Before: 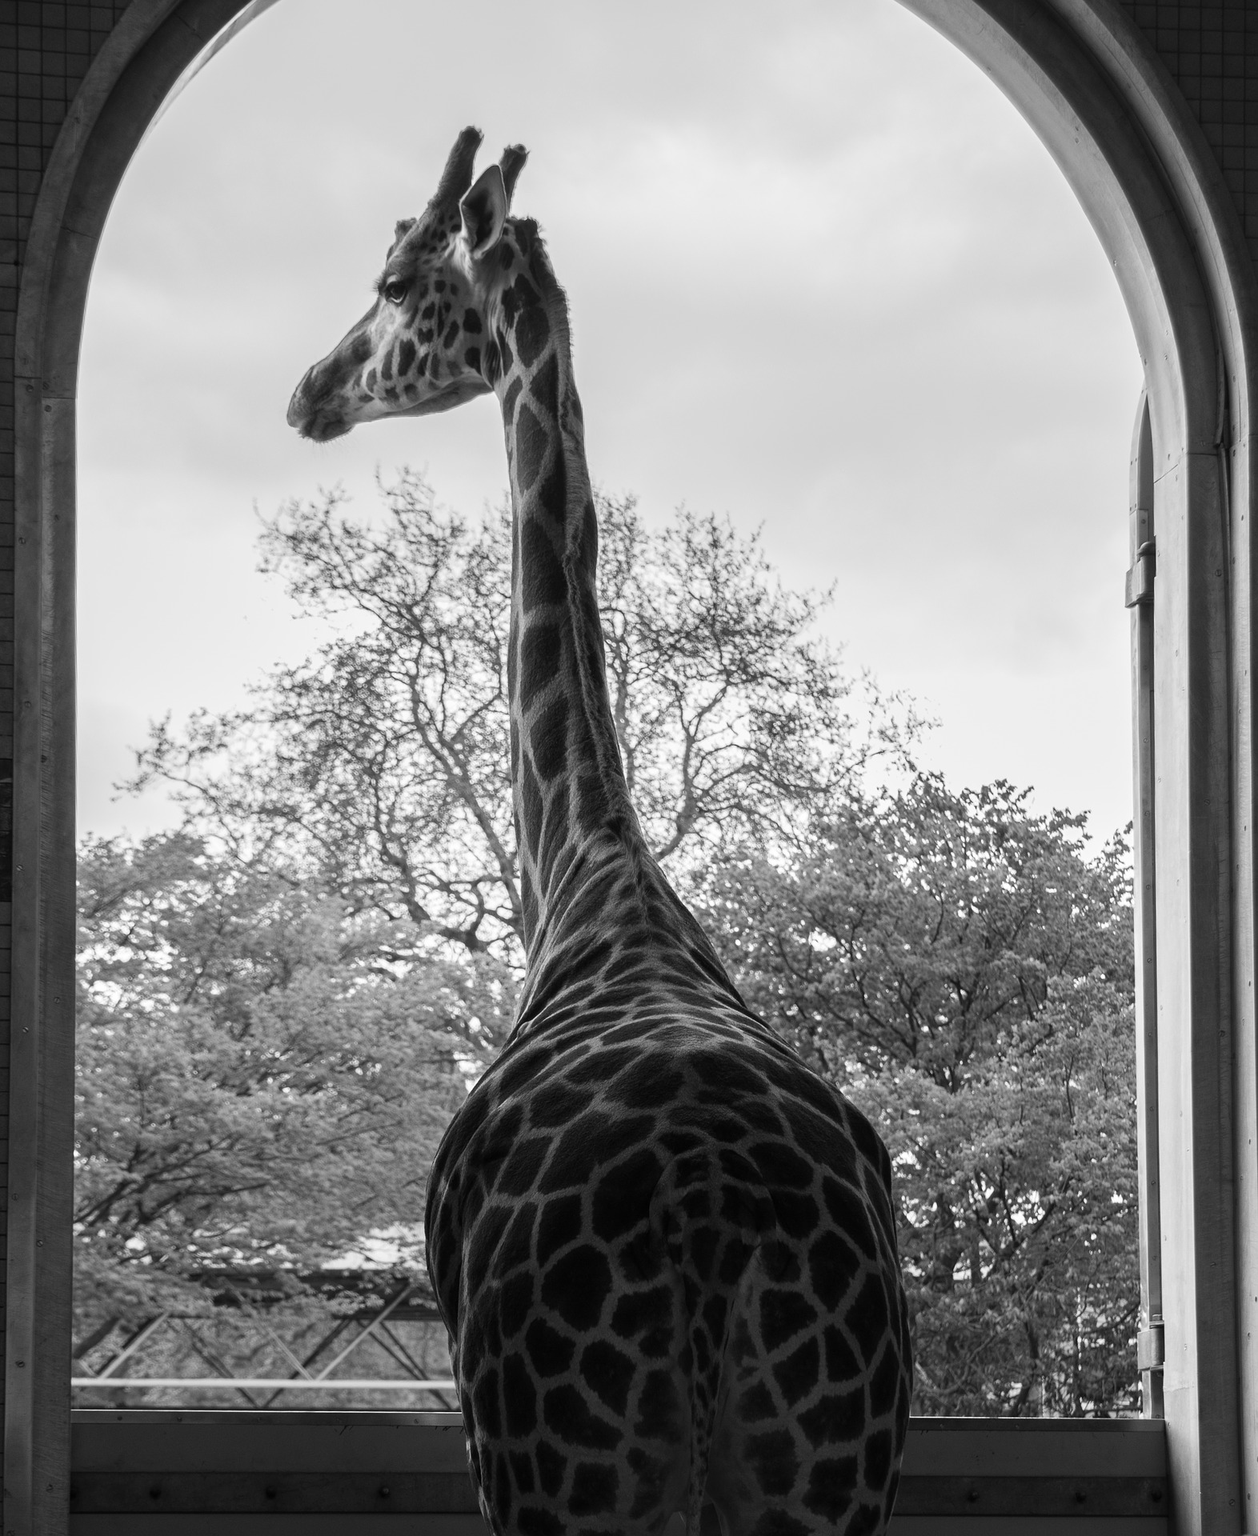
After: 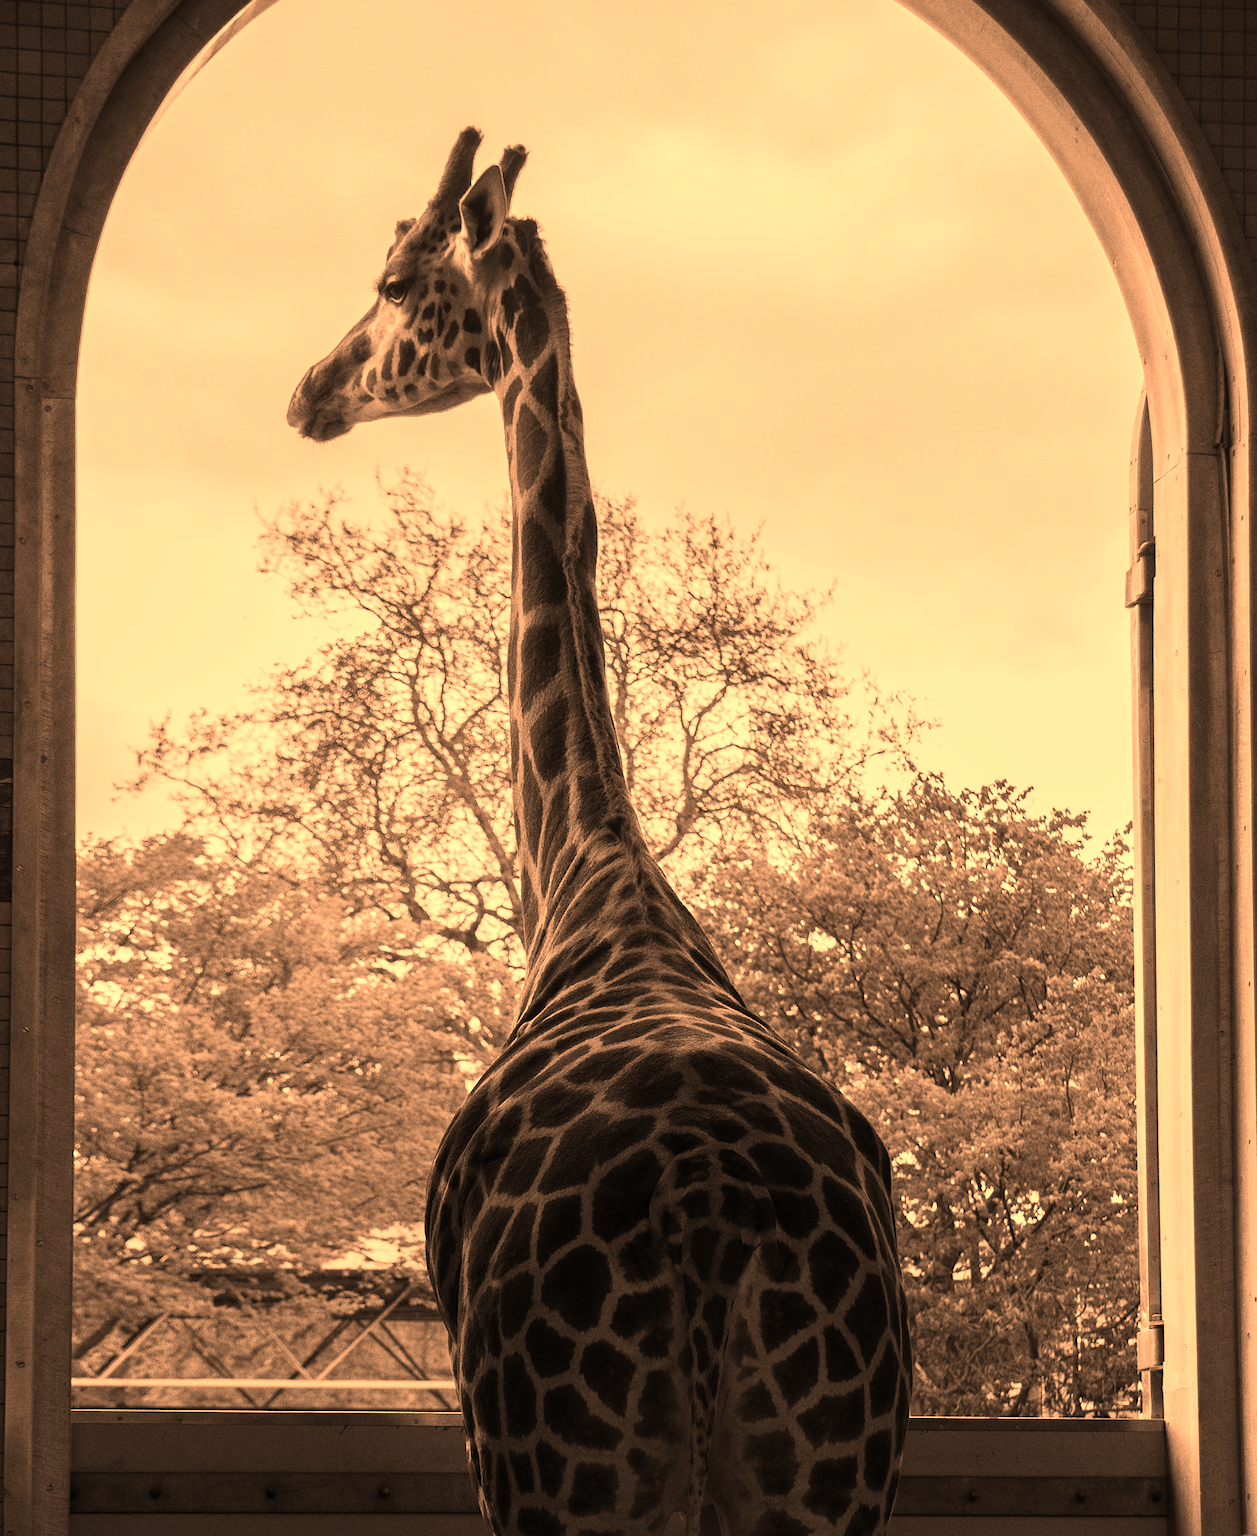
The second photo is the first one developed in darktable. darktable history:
grain: on, module defaults
white balance: red 1.467, blue 0.684
